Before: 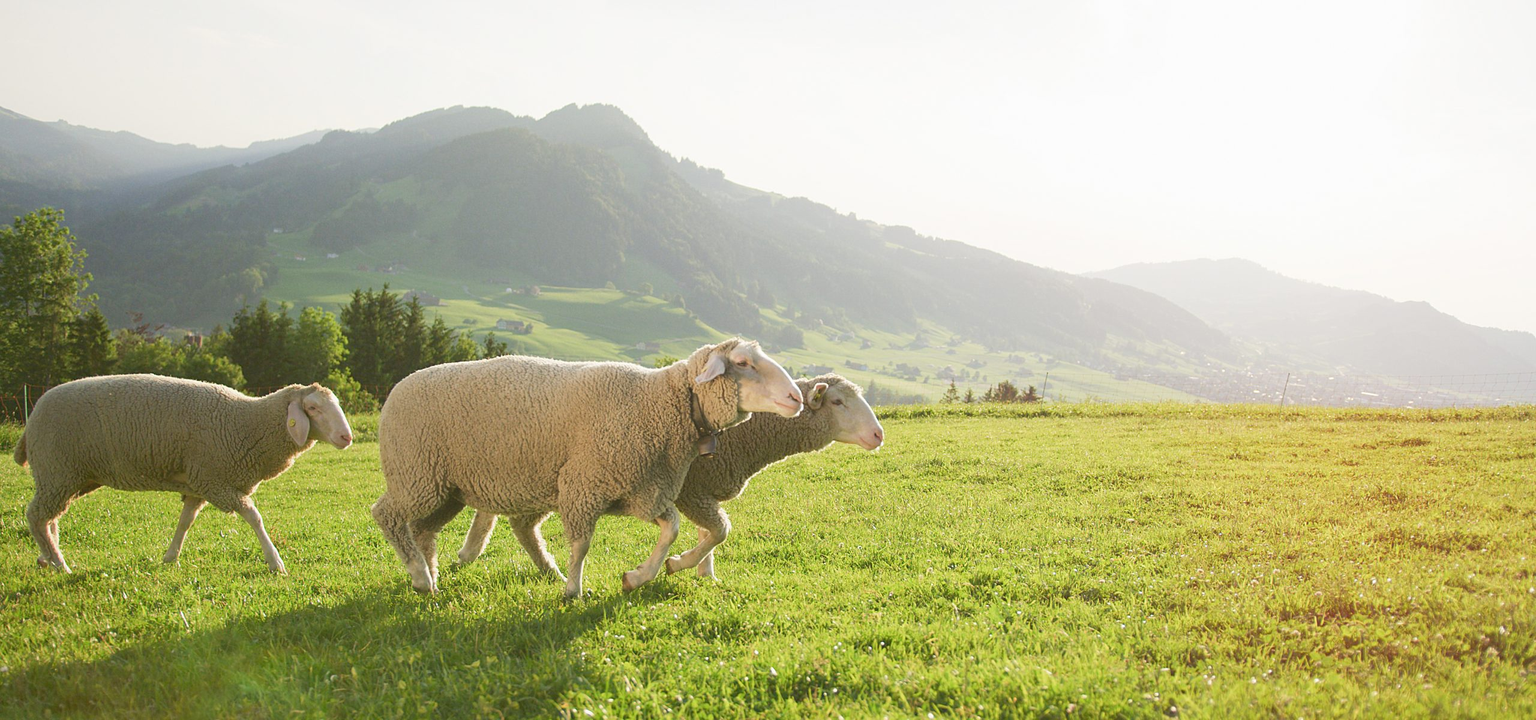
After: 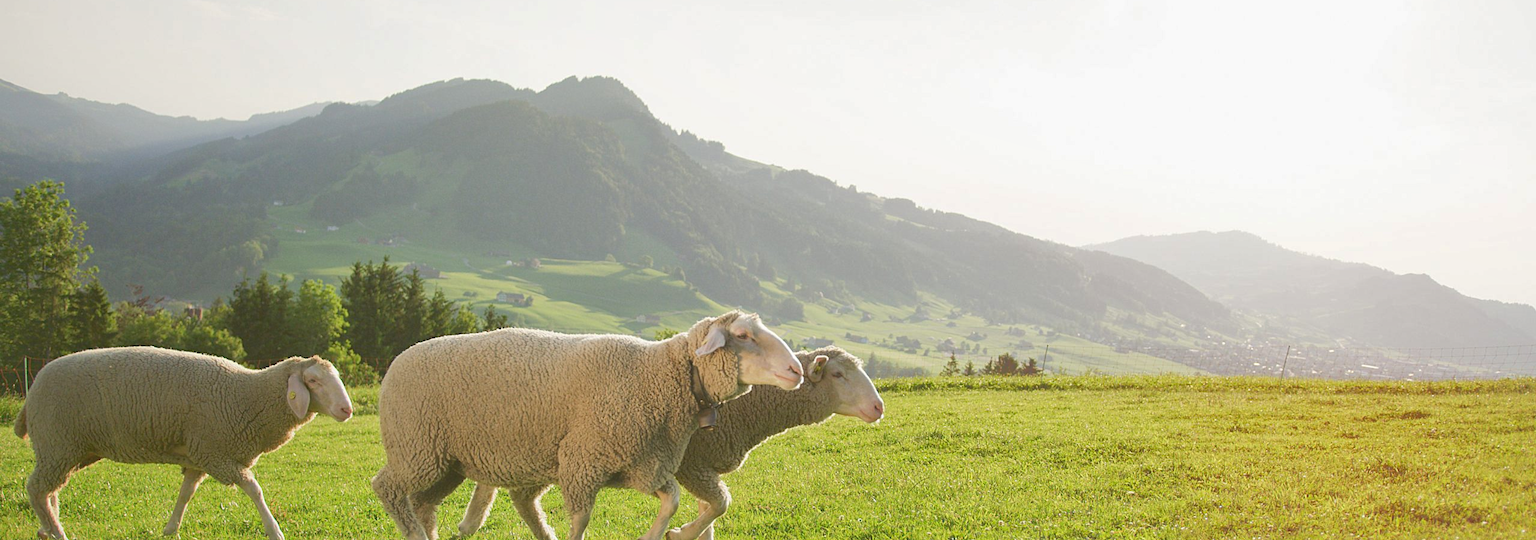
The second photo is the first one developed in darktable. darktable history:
crop: top 3.857%, bottom 21.132%
shadows and highlights: on, module defaults
